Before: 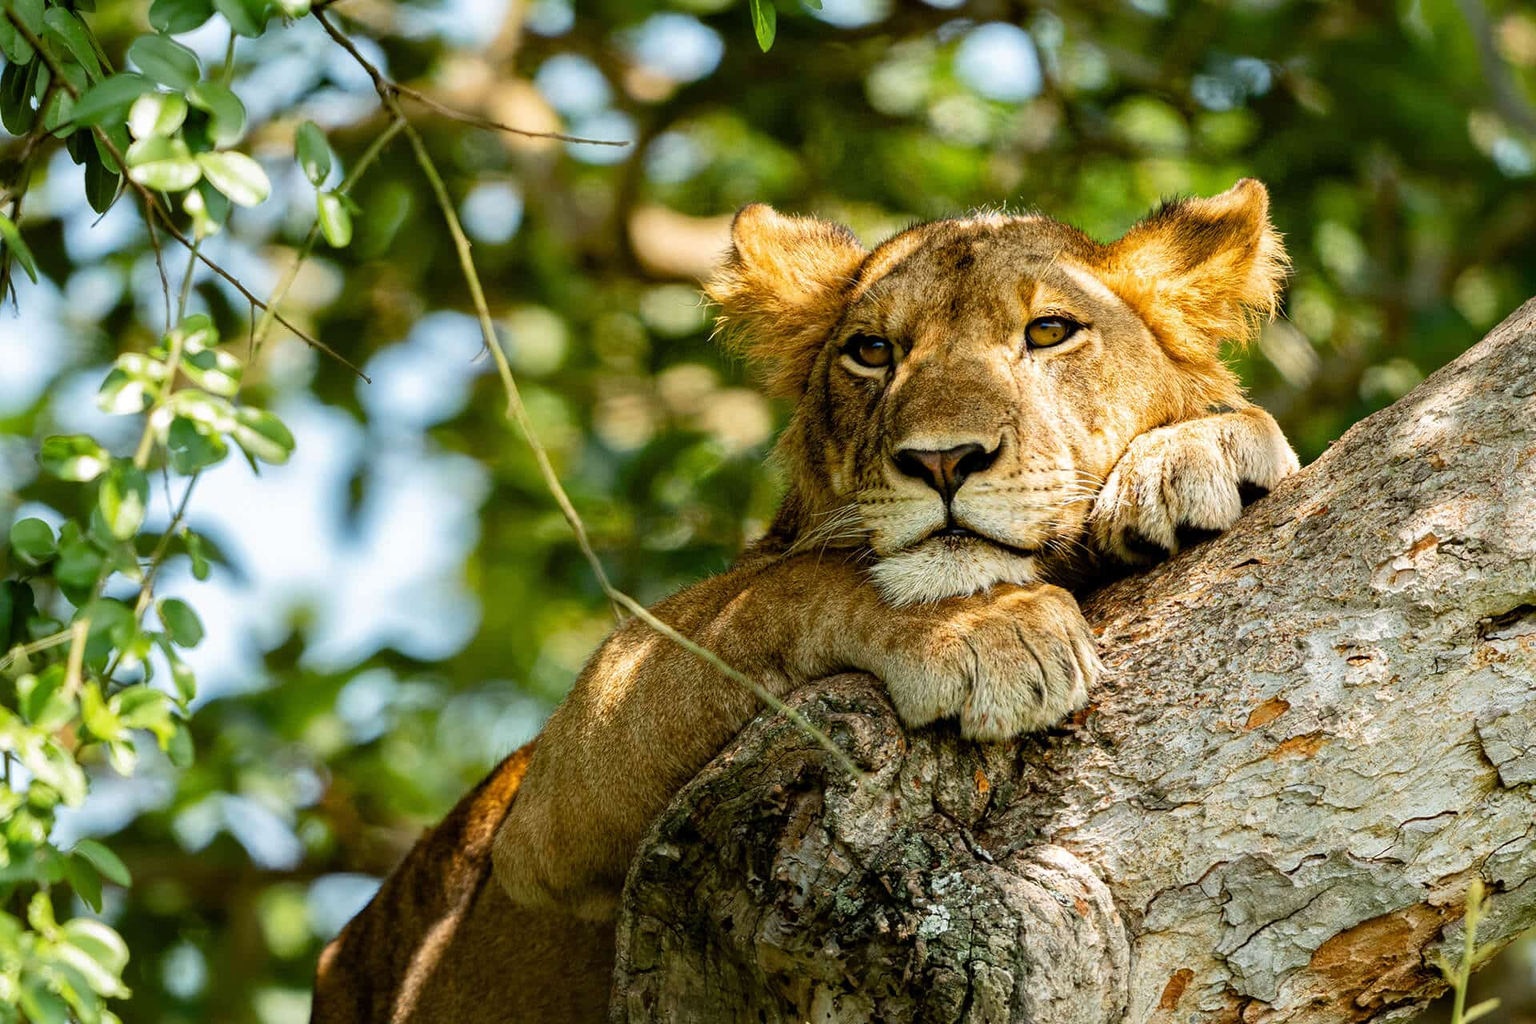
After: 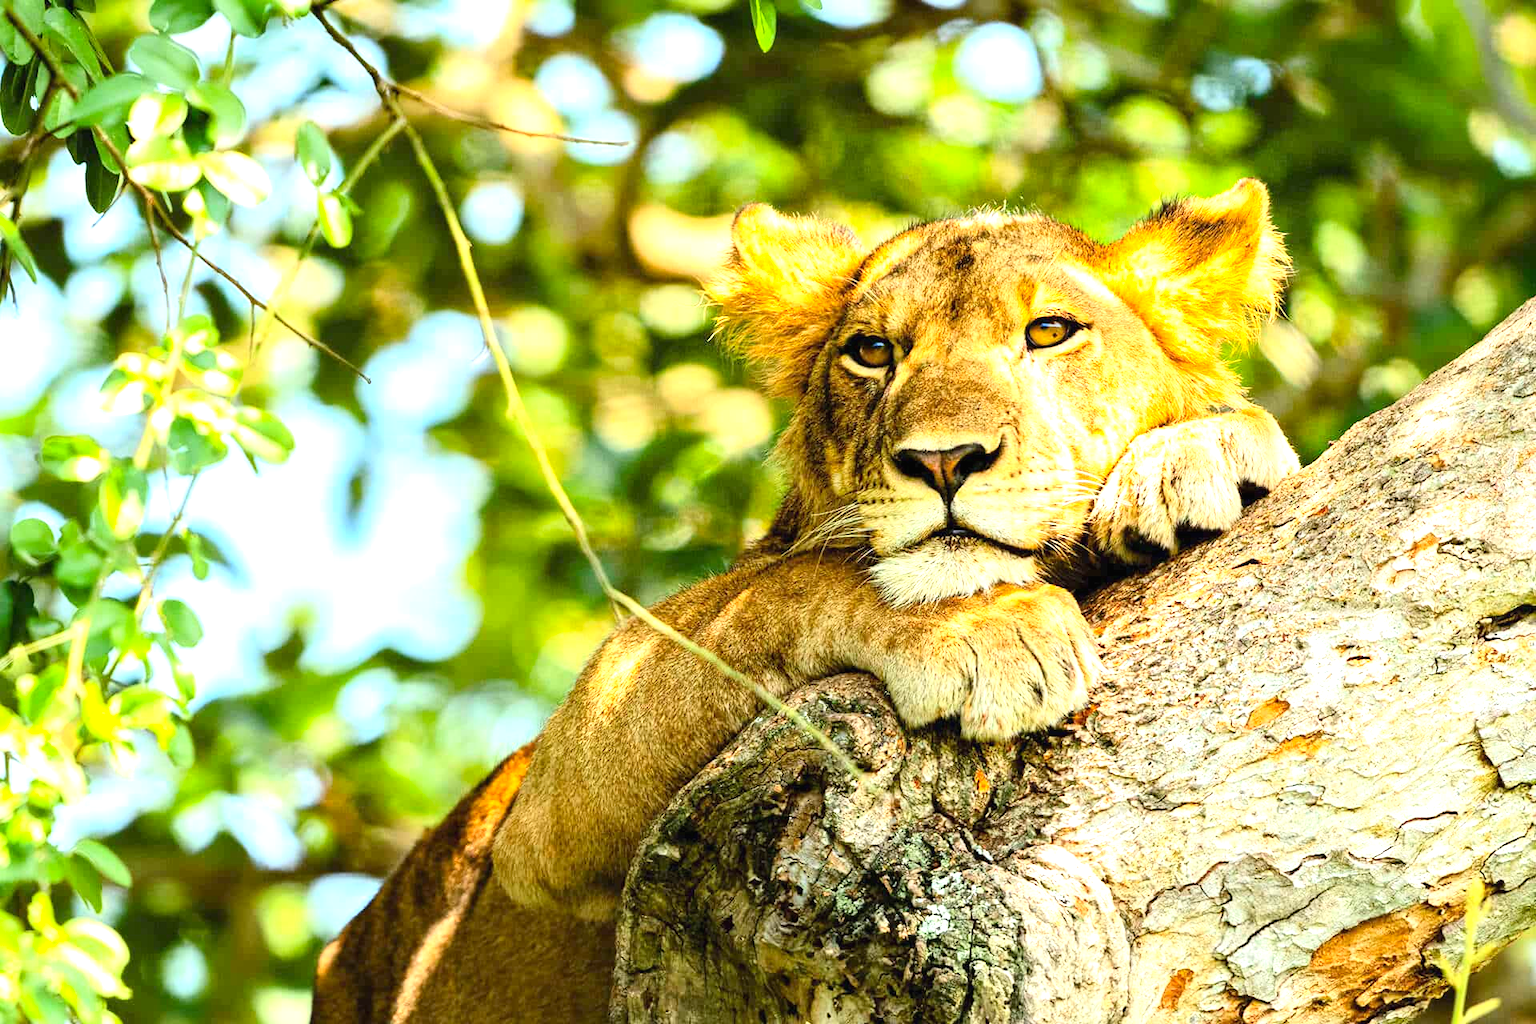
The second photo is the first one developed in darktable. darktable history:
contrast brightness saturation: contrast 0.195, brightness 0.163, saturation 0.227
exposure: black level correction 0, exposure 1.2 EV, compensate highlight preservation false
